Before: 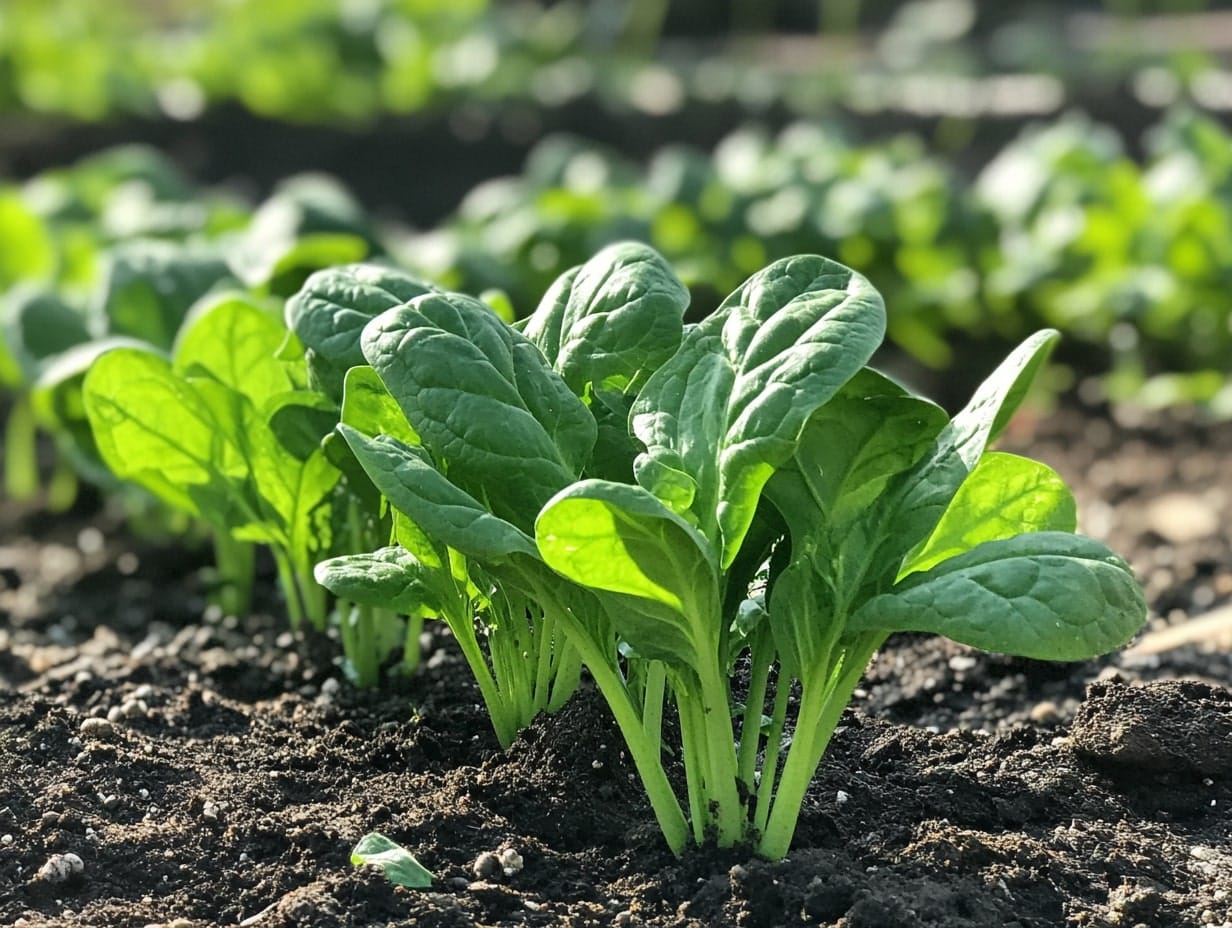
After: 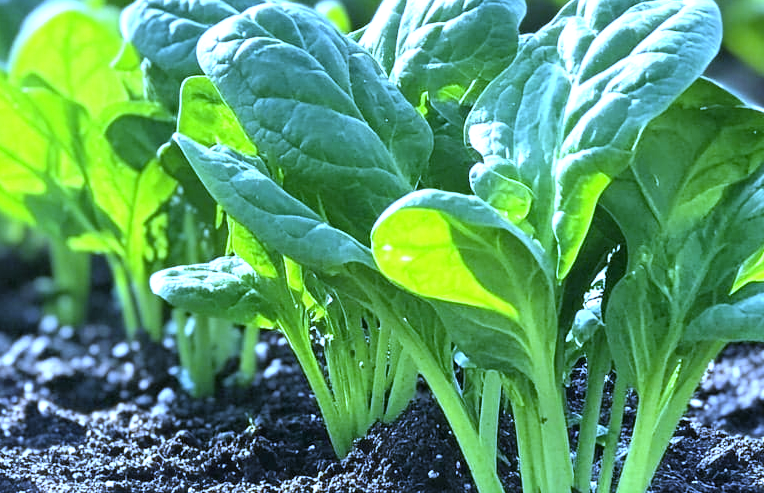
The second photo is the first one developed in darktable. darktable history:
exposure: black level correction 0, exposure 0.953 EV, compensate exposure bias true, compensate highlight preservation false
white balance: red 0.766, blue 1.537
crop: left 13.312%, top 31.28%, right 24.627%, bottom 15.582%
